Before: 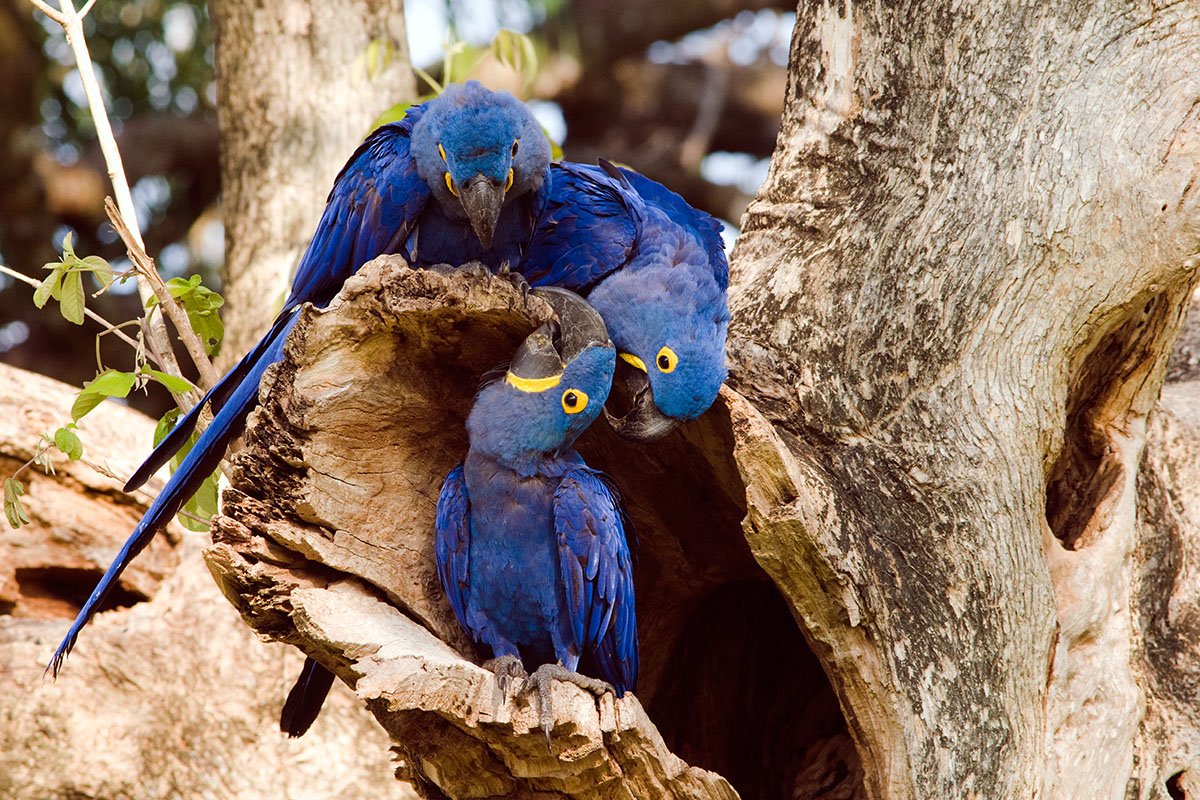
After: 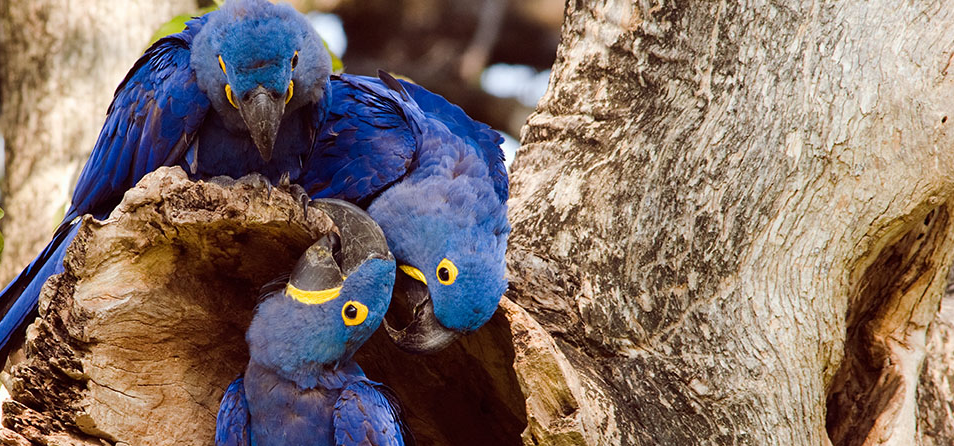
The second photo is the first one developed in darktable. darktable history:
crop: left 18.408%, top 11.068%, right 2.014%, bottom 33.106%
exposure: exposure -0.011 EV, compensate highlight preservation false
